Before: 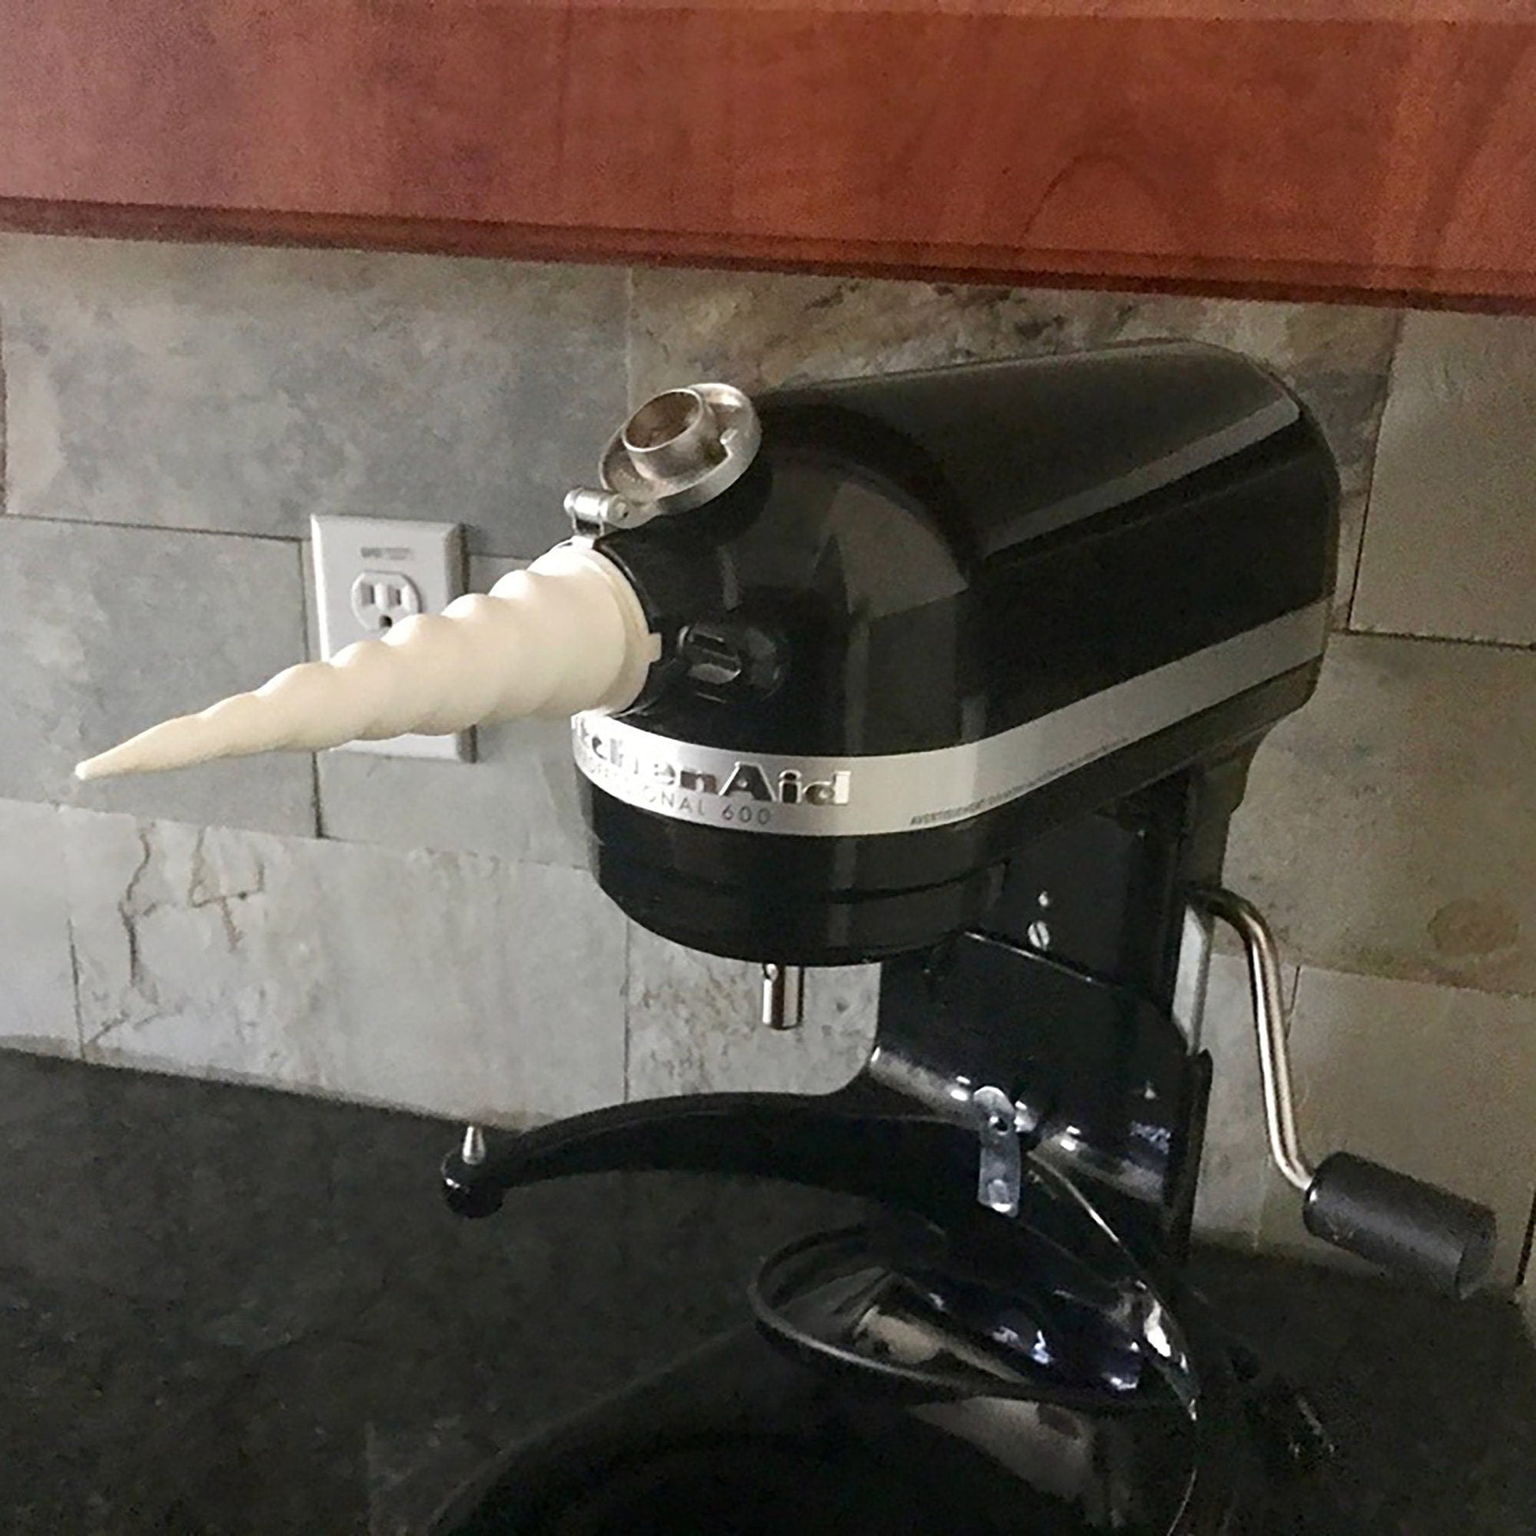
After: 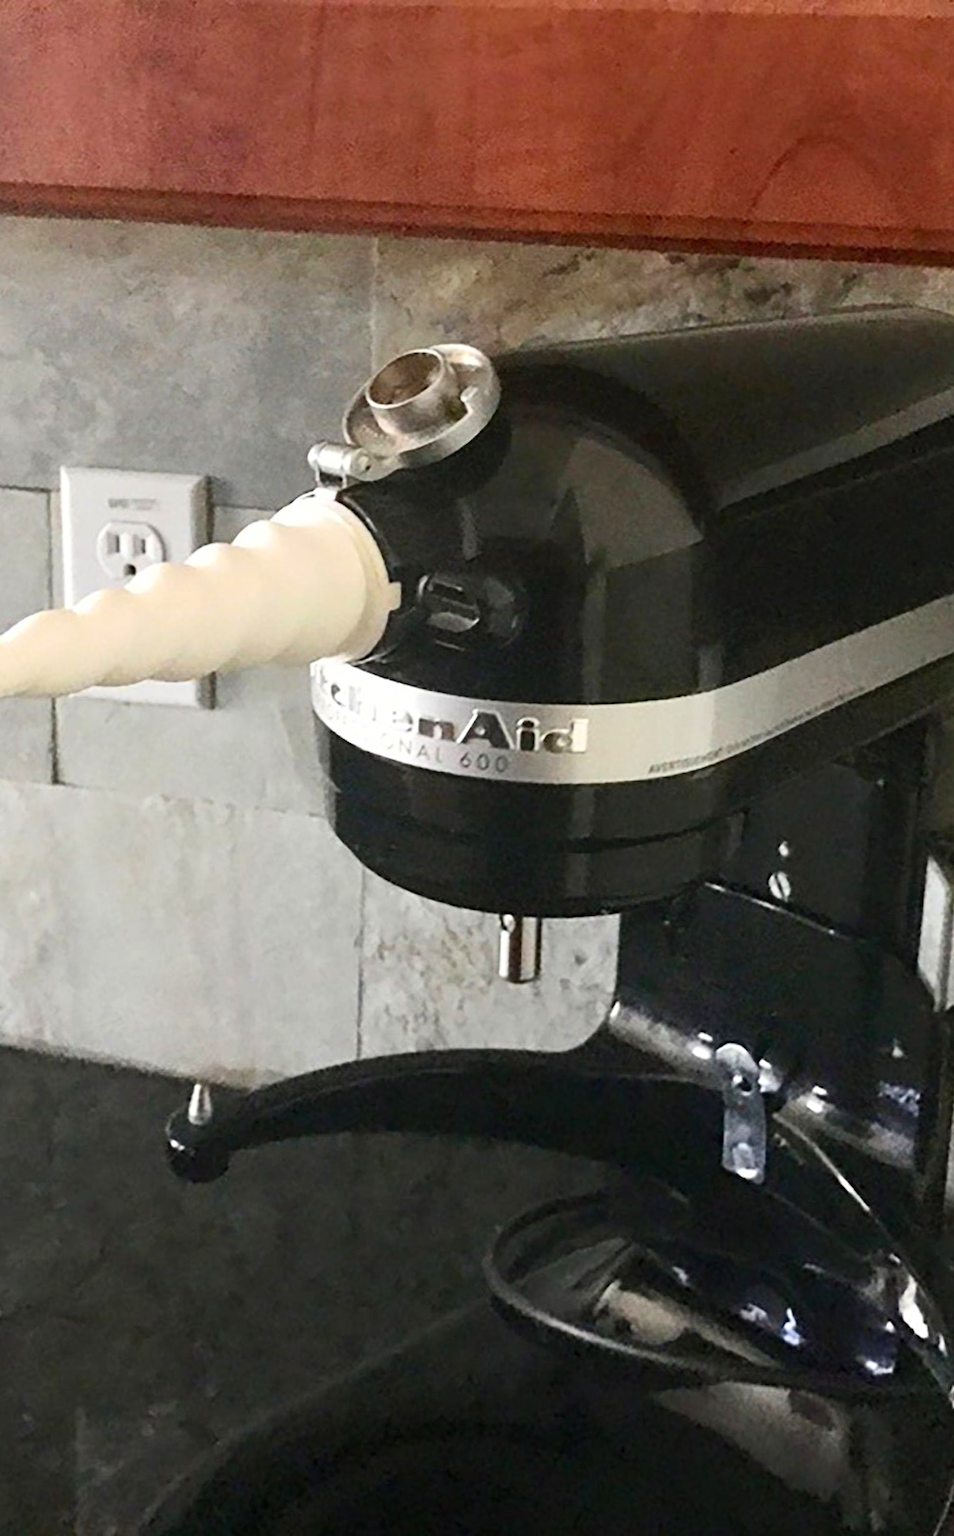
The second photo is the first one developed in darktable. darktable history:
crop and rotate: left 14.436%, right 18.898%
contrast brightness saturation: contrast 0.2, brightness 0.16, saturation 0.22
rotate and perspective: rotation 0.215°, lens shift (vertical) -0.139, crop left 0.069, crop right 0.939, crop top 0.002, crop bottom 0.996
